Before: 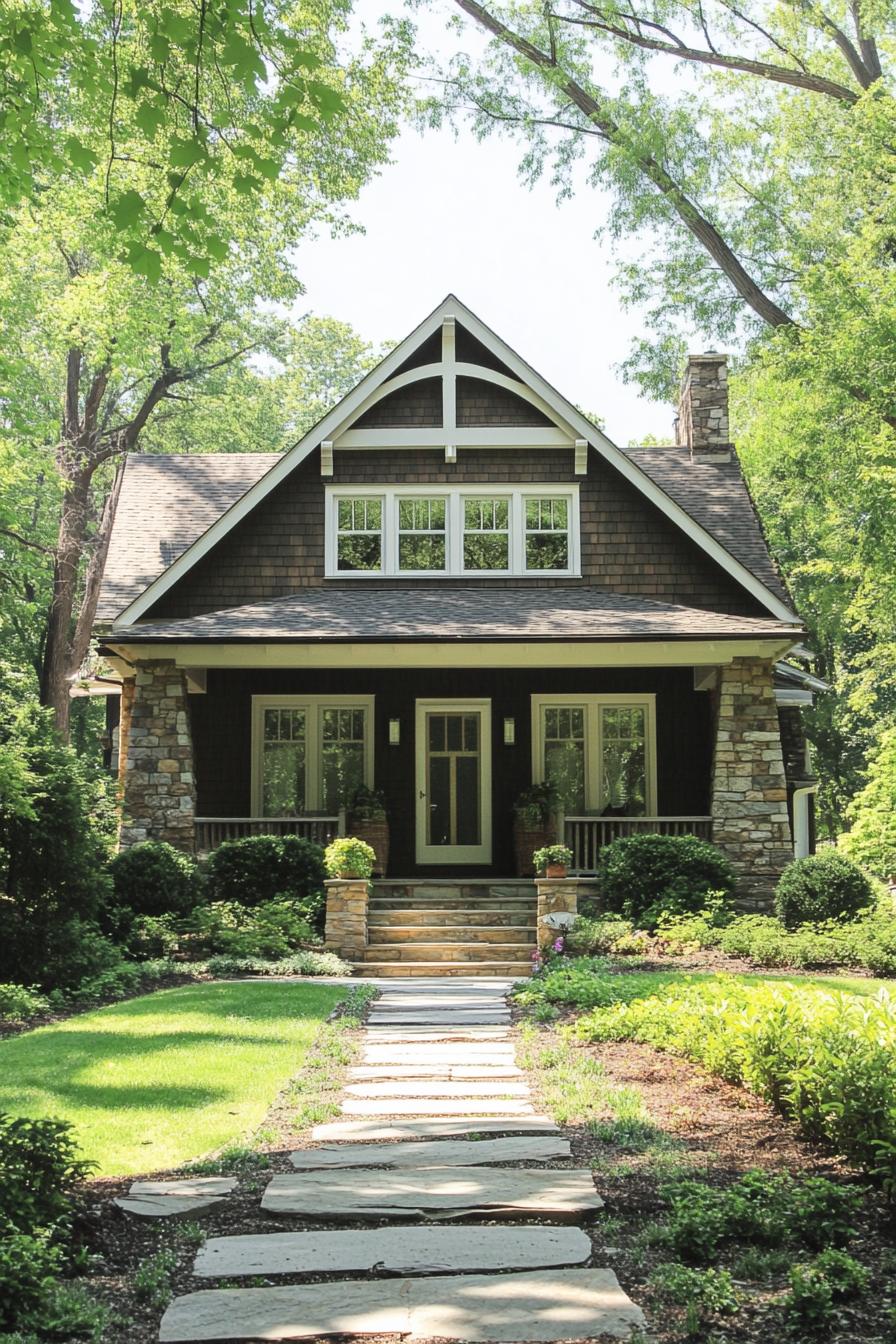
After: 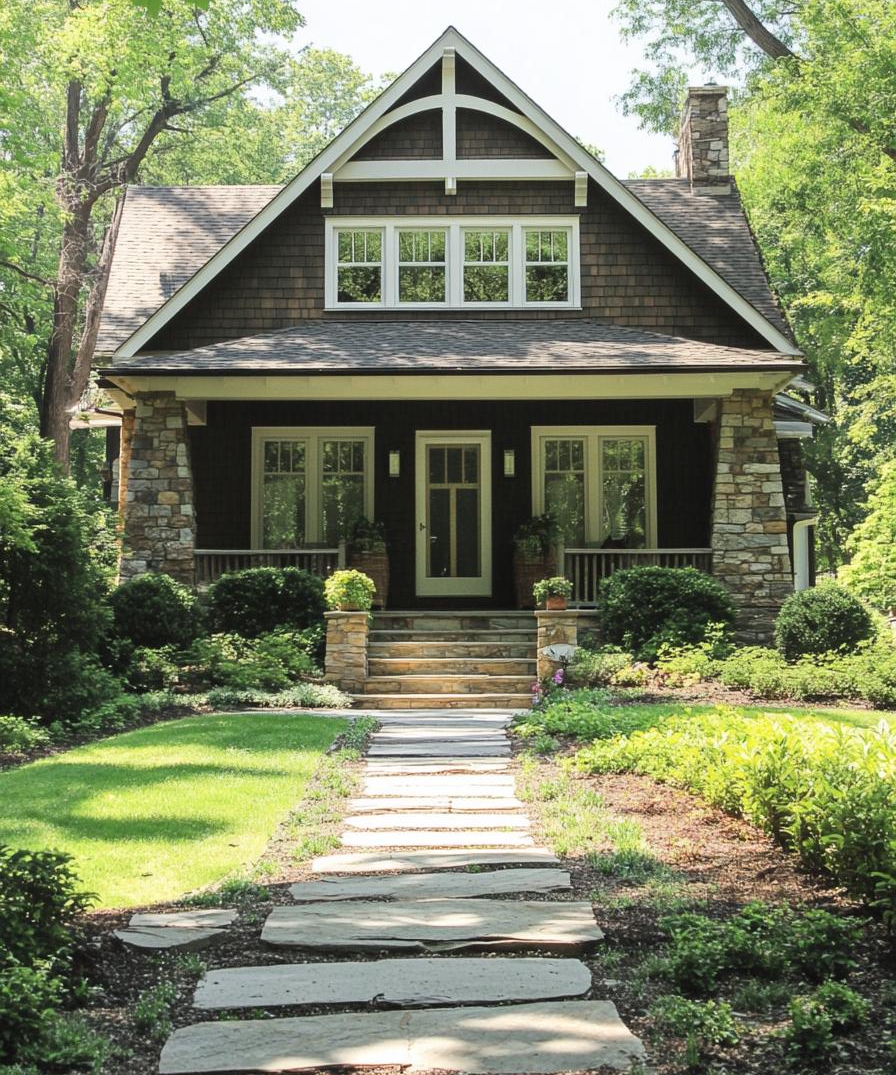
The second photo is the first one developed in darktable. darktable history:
crop and rotate: top 19.955%
